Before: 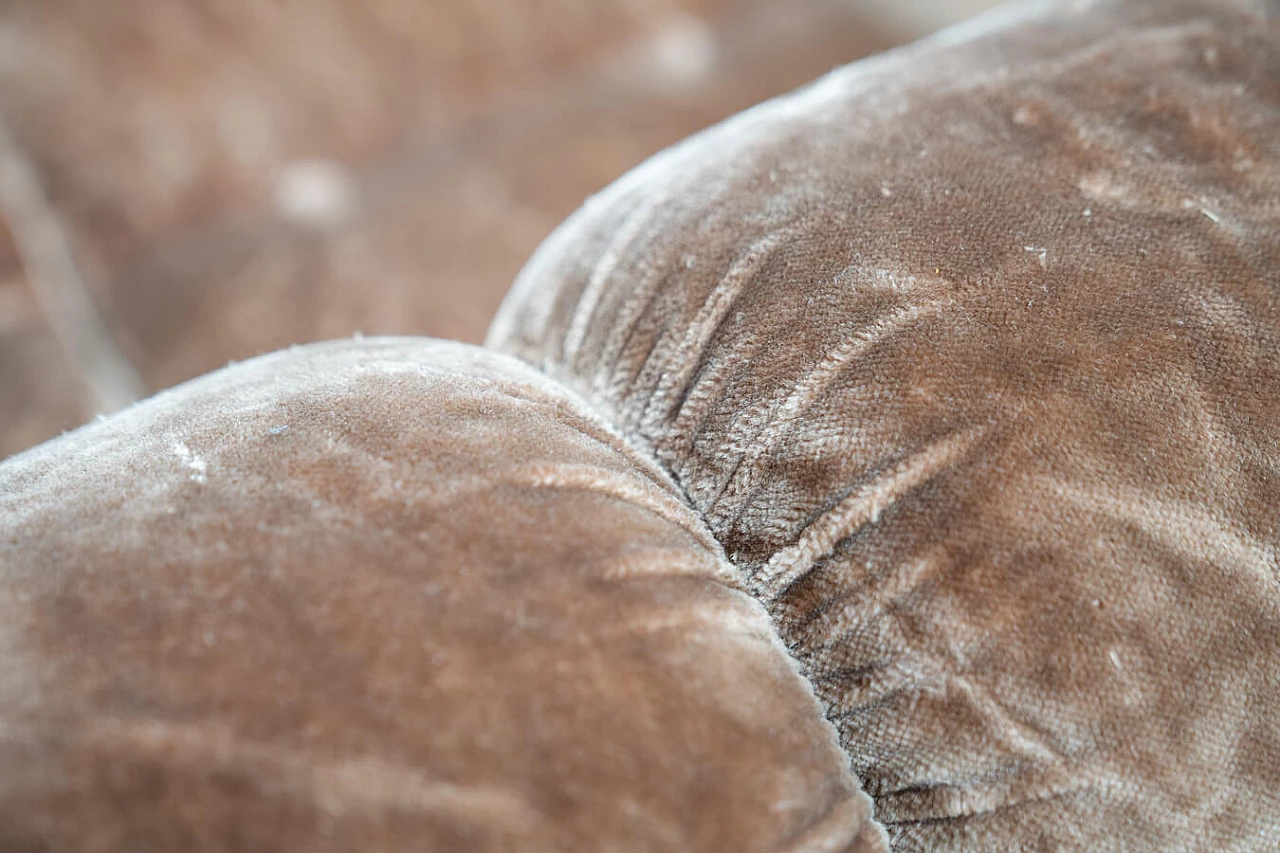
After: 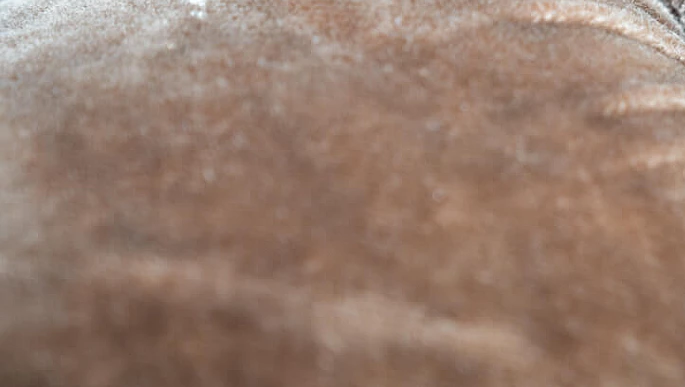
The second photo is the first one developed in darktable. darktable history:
crop and rotate: top 54.488%, right 46.446%, bottom 0.139%
